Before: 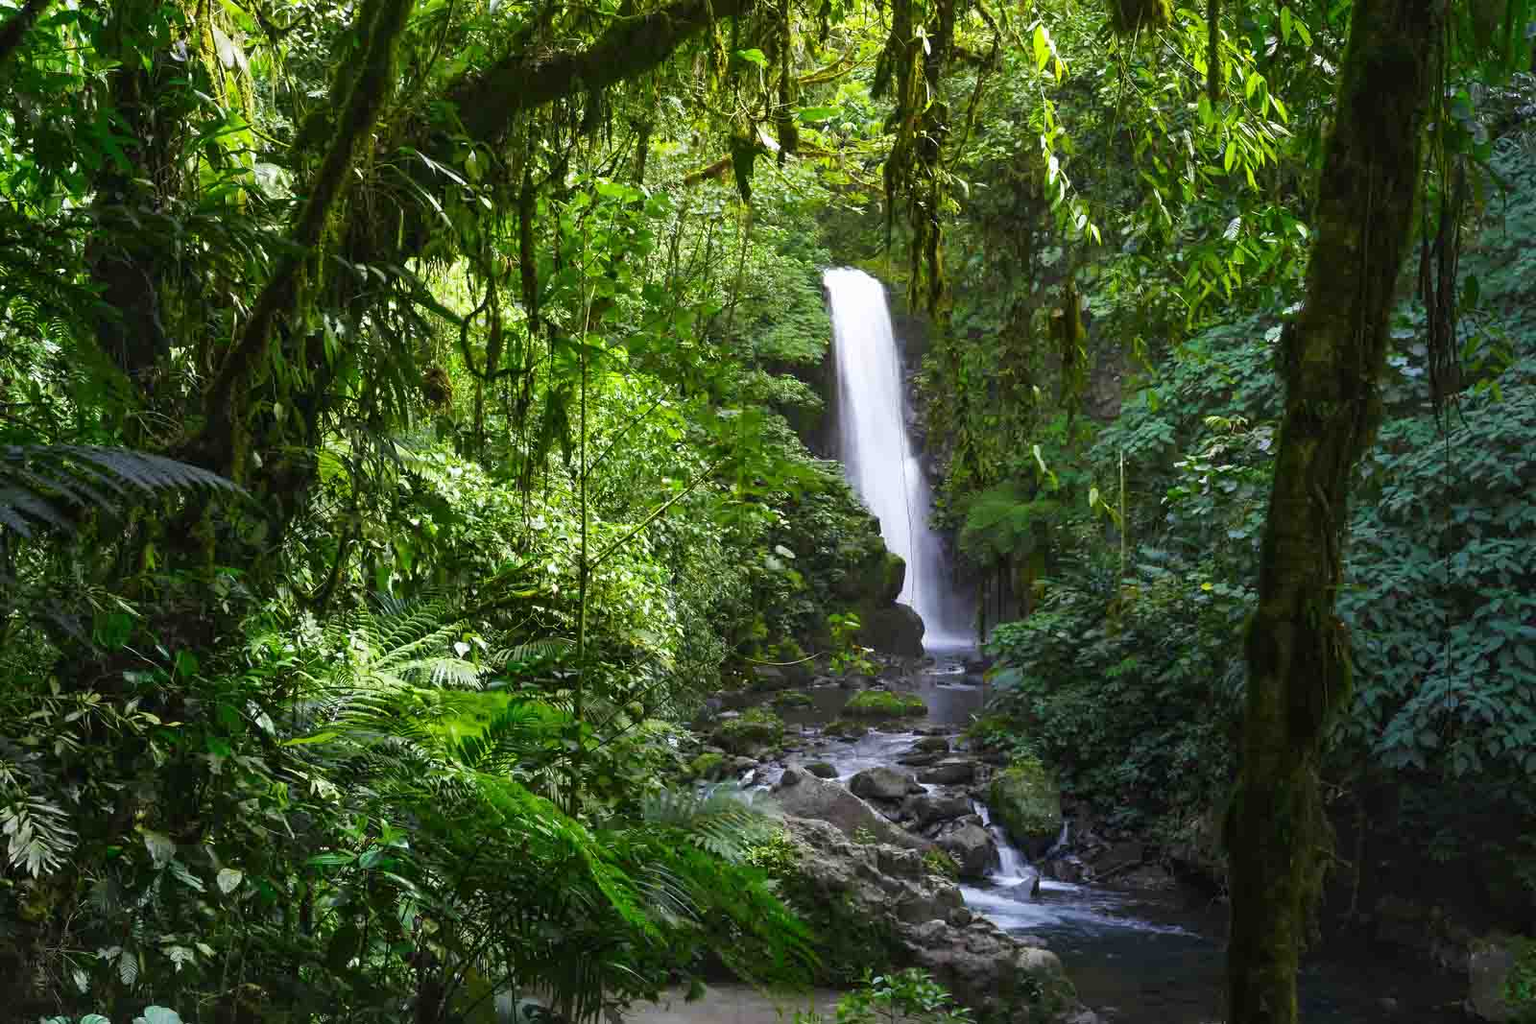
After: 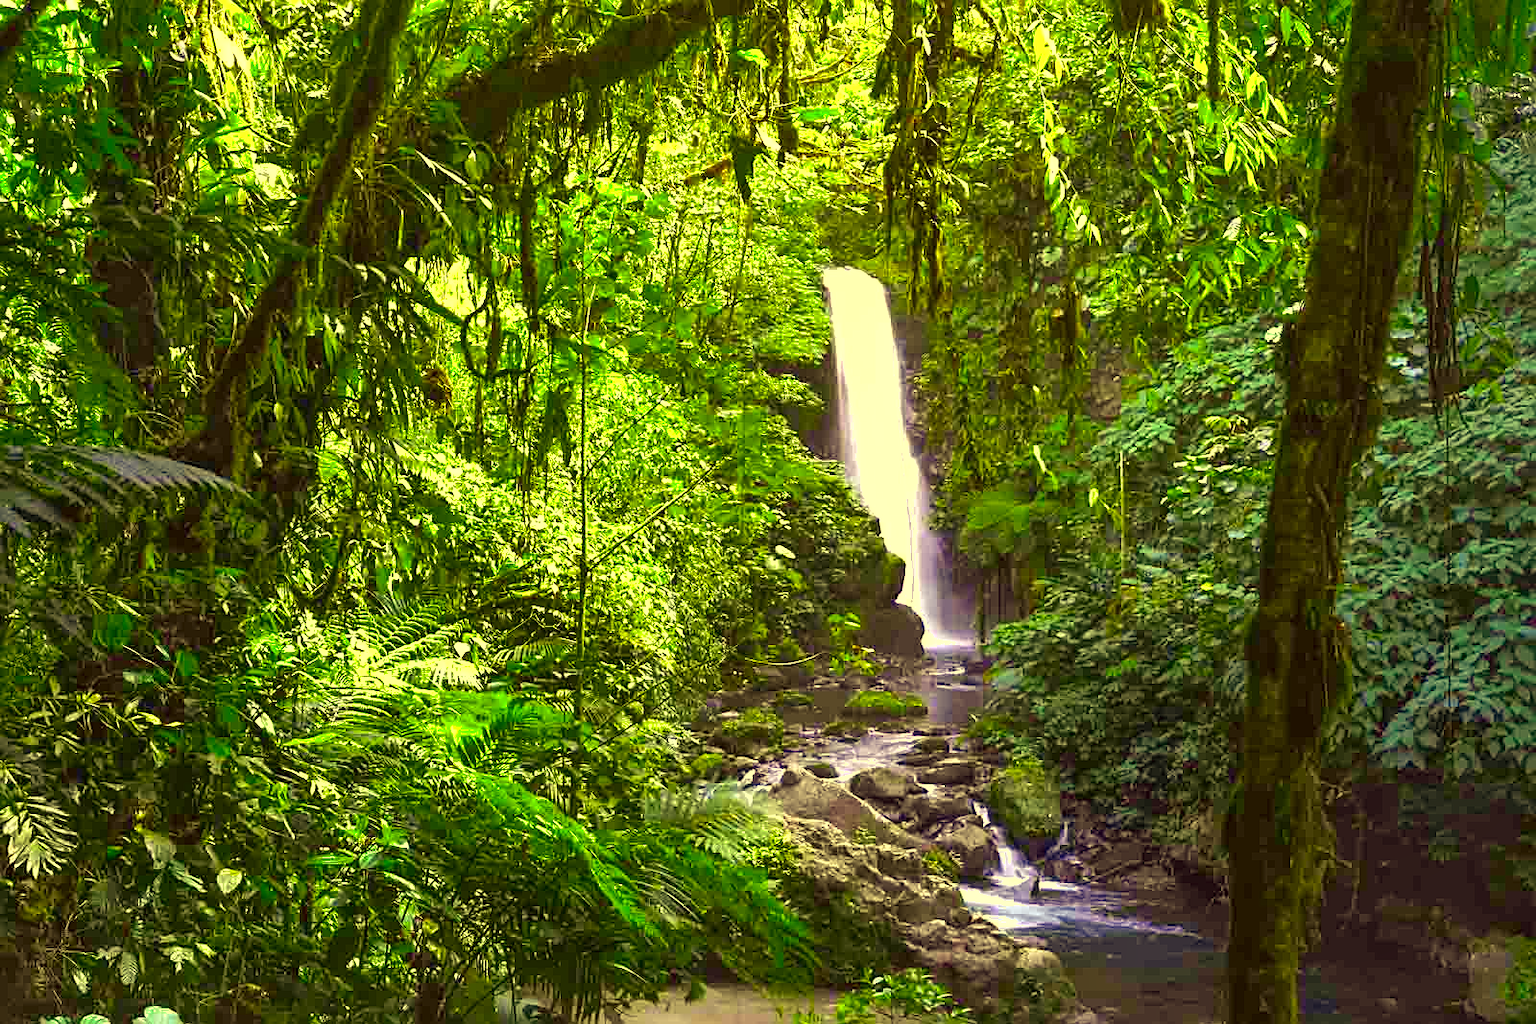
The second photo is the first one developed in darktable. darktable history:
exposure: exposure 1.065 EV, compensate exposure bias true, compensate highlight preservation false
color correction: highlights a* -0.45, highlights b* 39.68, shadows a* 9.36, shadows b* -0.463
sharpen: on, module defaults
velvia: on, module defaults
contrast brightness saturation: contrast 0.135, brightness -0.052, saturation 0.161
shadows and highlights: on, module defaults
